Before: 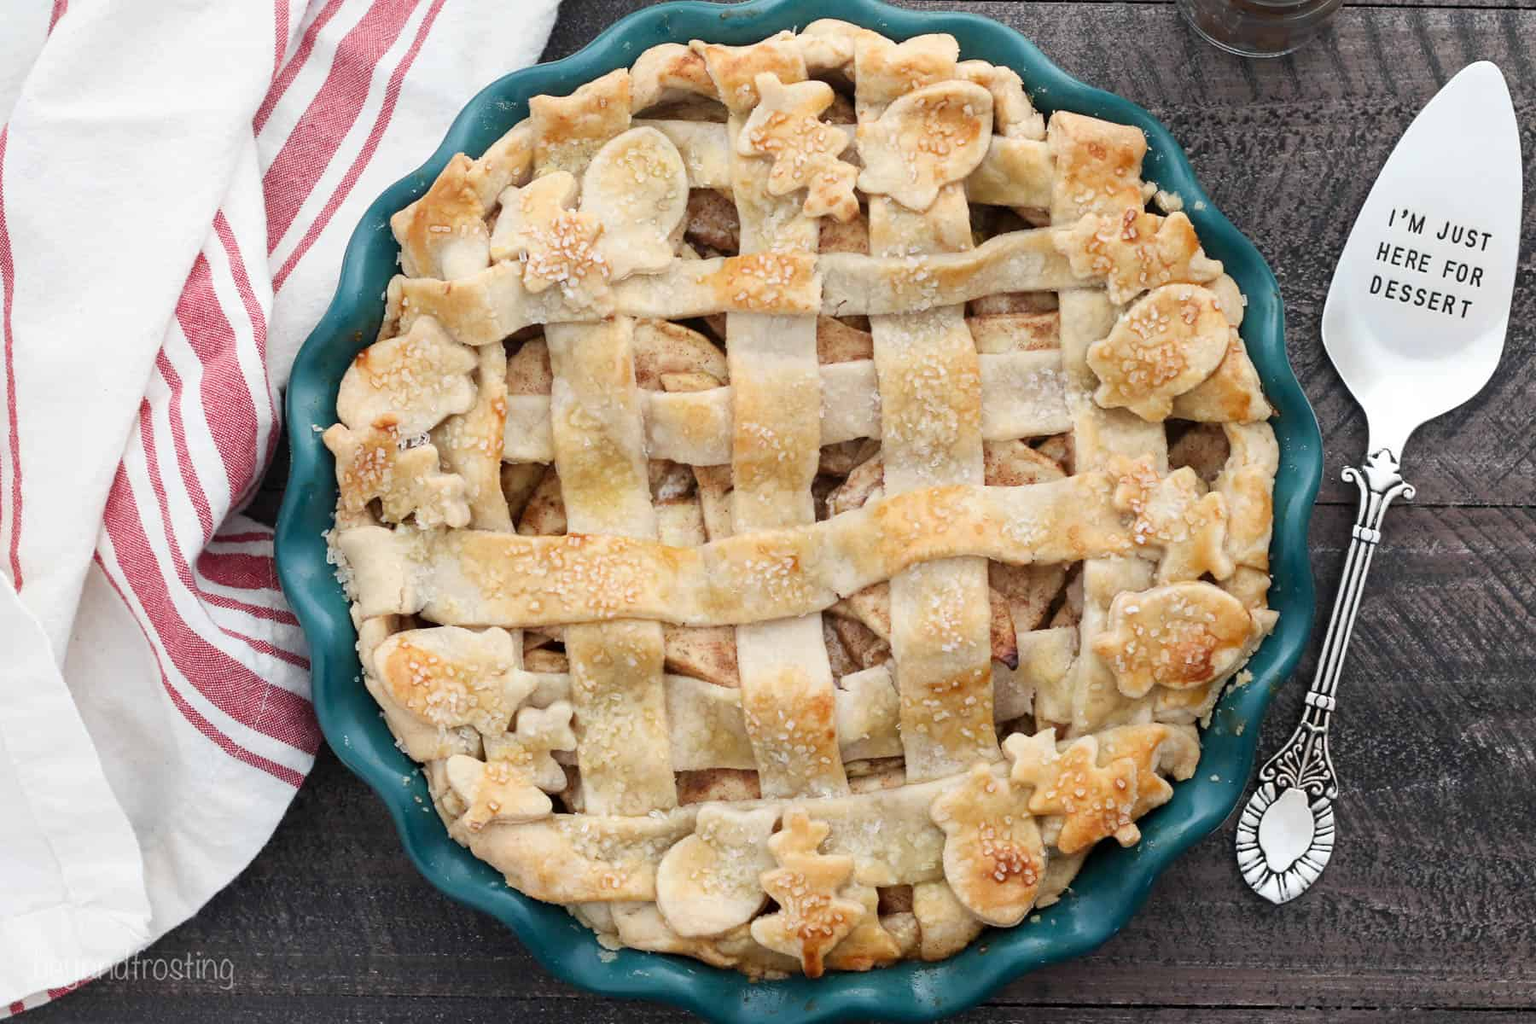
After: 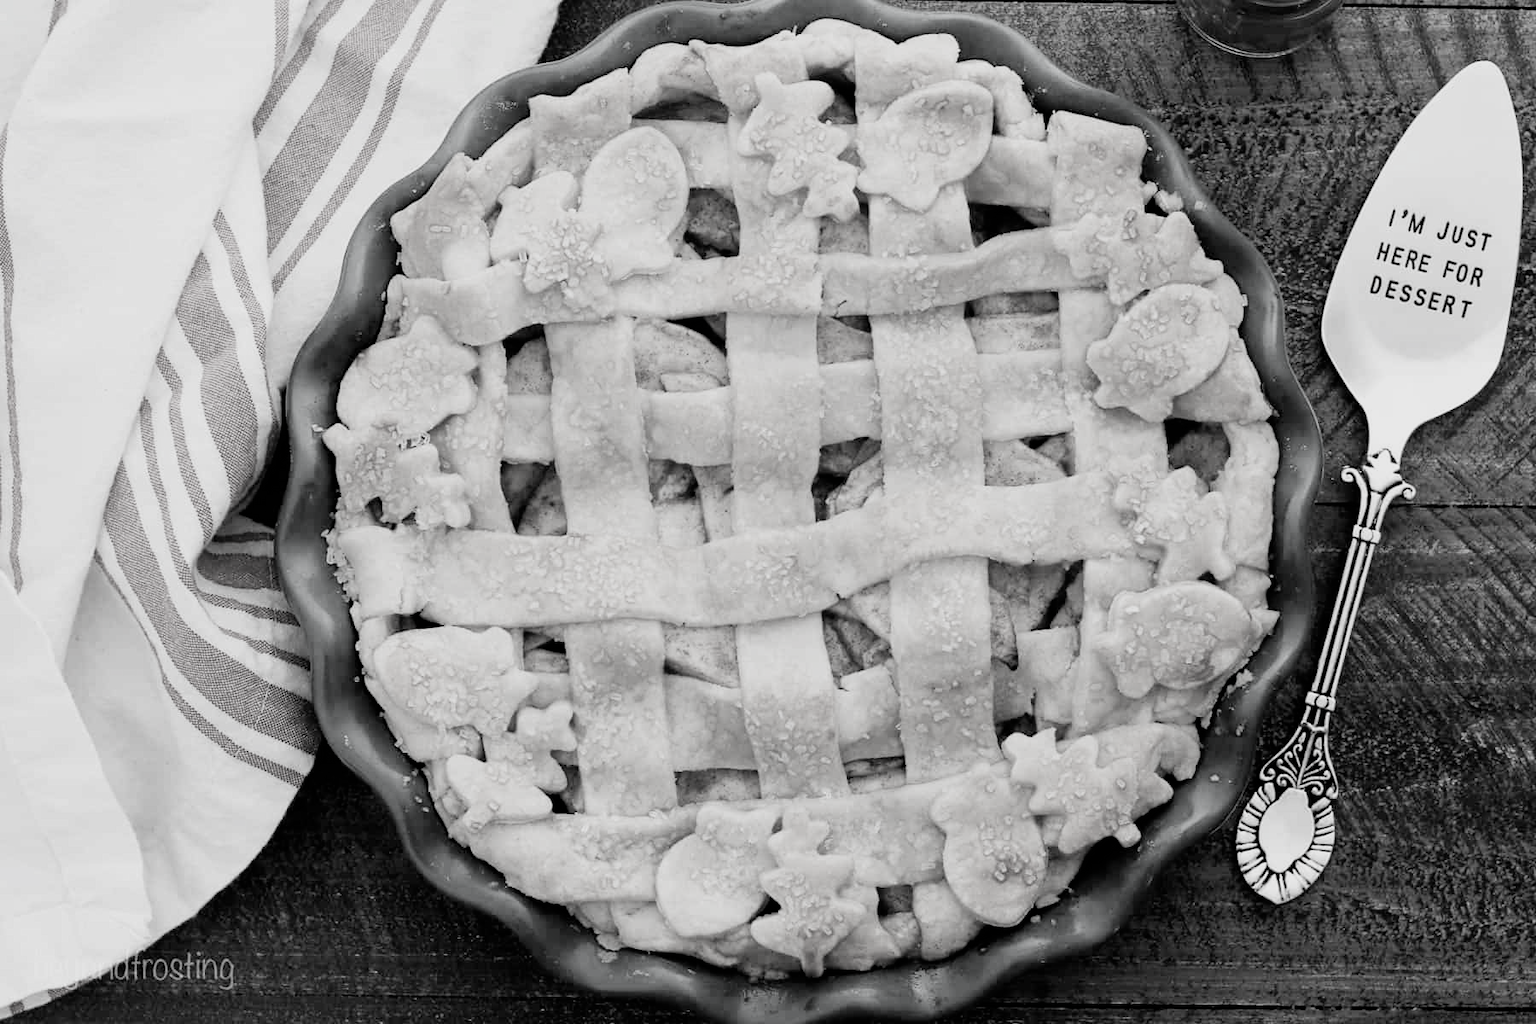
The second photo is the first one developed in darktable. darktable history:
filmic rgb: black relative exposure -5.01 EV, white relative exposure 3.5 EV, hardness 3.19, contrast 1.188, highlights saturation mix -48.54%, color science v4 (2020)
